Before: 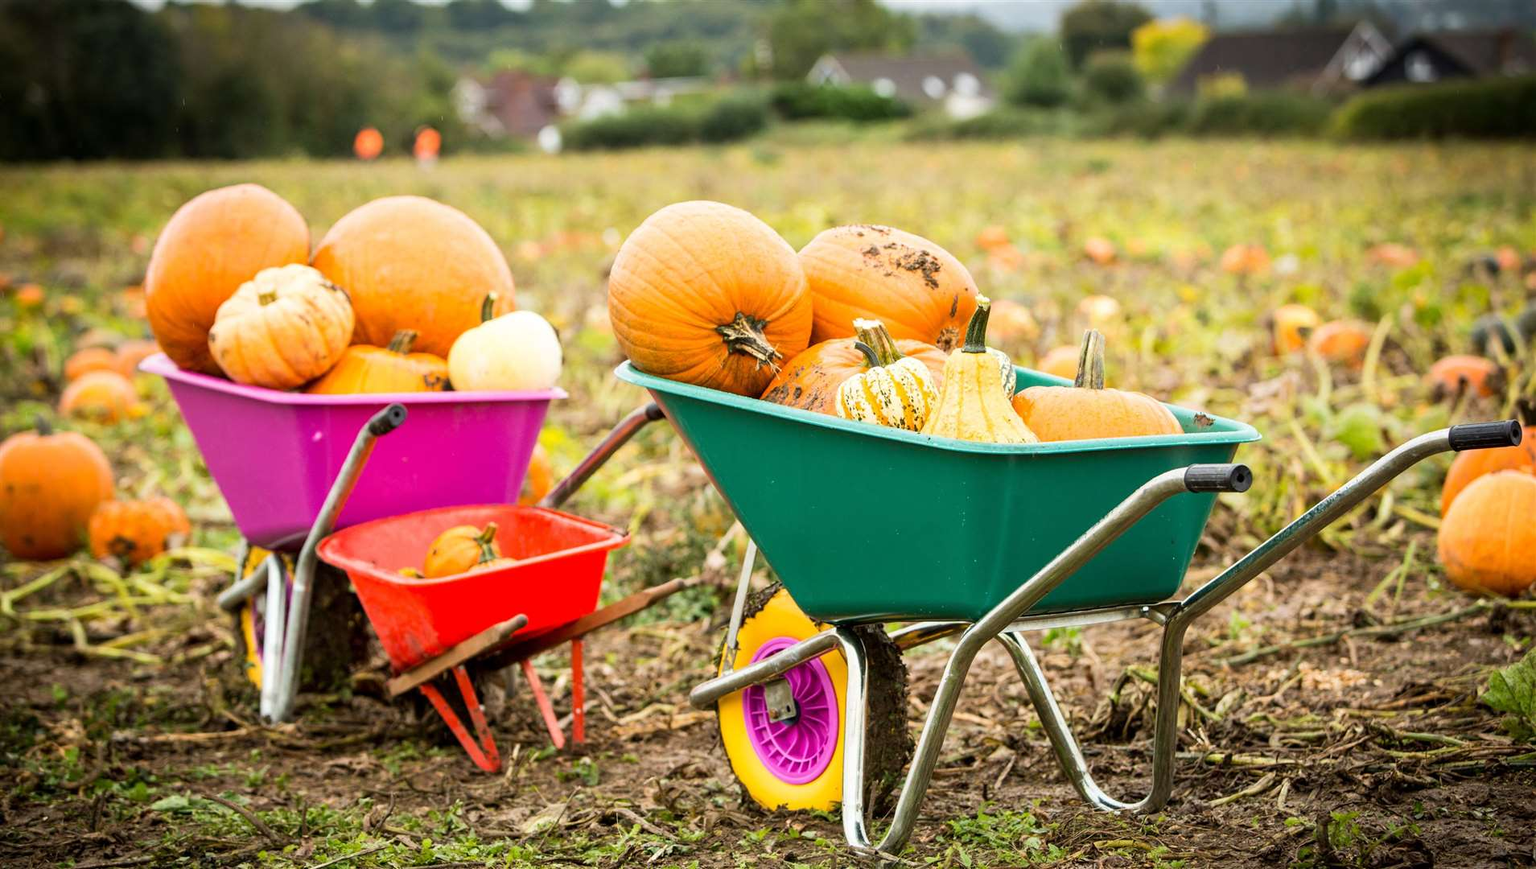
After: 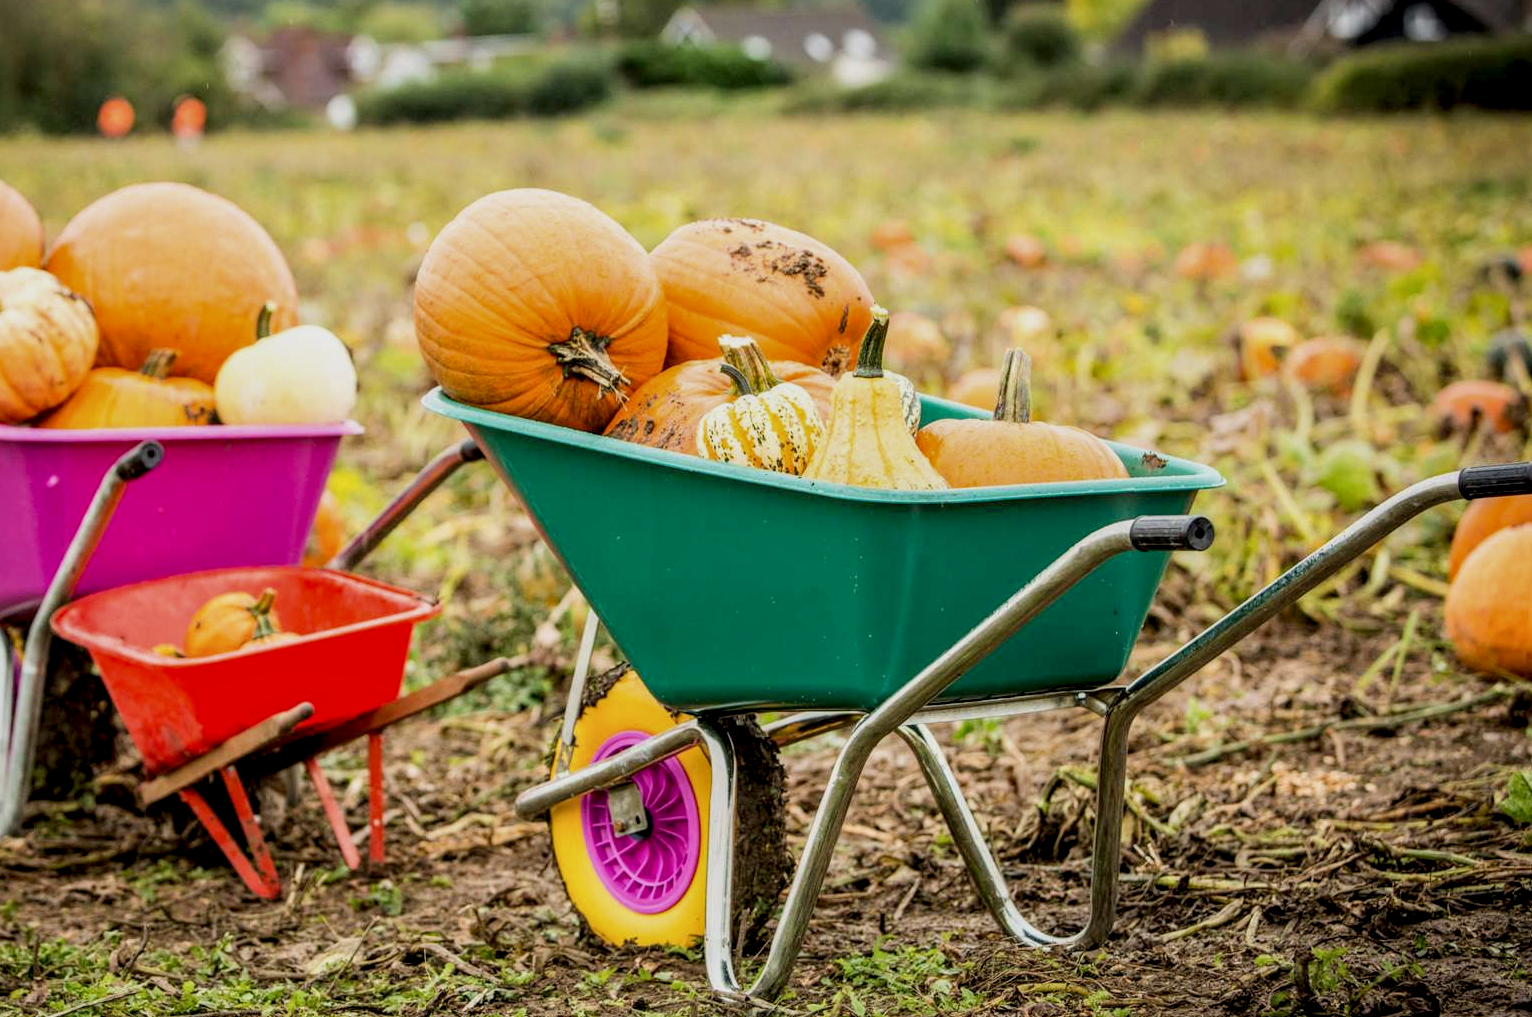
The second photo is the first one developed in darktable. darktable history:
crop and rotate: left 17.959%, top 5.771%, right 1.742%
local contrast: highlights 25%, detail 150%
filmic rgb: middle gray luminance 18.42%, black relative exposure -10.5 EV, white relative exposure 3.4 EV, threshold 6 EV, target black luminance 0%, hardness 6.03, latitude 99%, contrast 0.847, shadows ↔ highlights balance 0.505%, add noise in highlights 0, preserve chrominance max RGB, color science v3 (2019), use custom middle-gray values true, iterations of high-quality reconstruction 0, contrast in highlights soft, enable highlight reconstruction true
